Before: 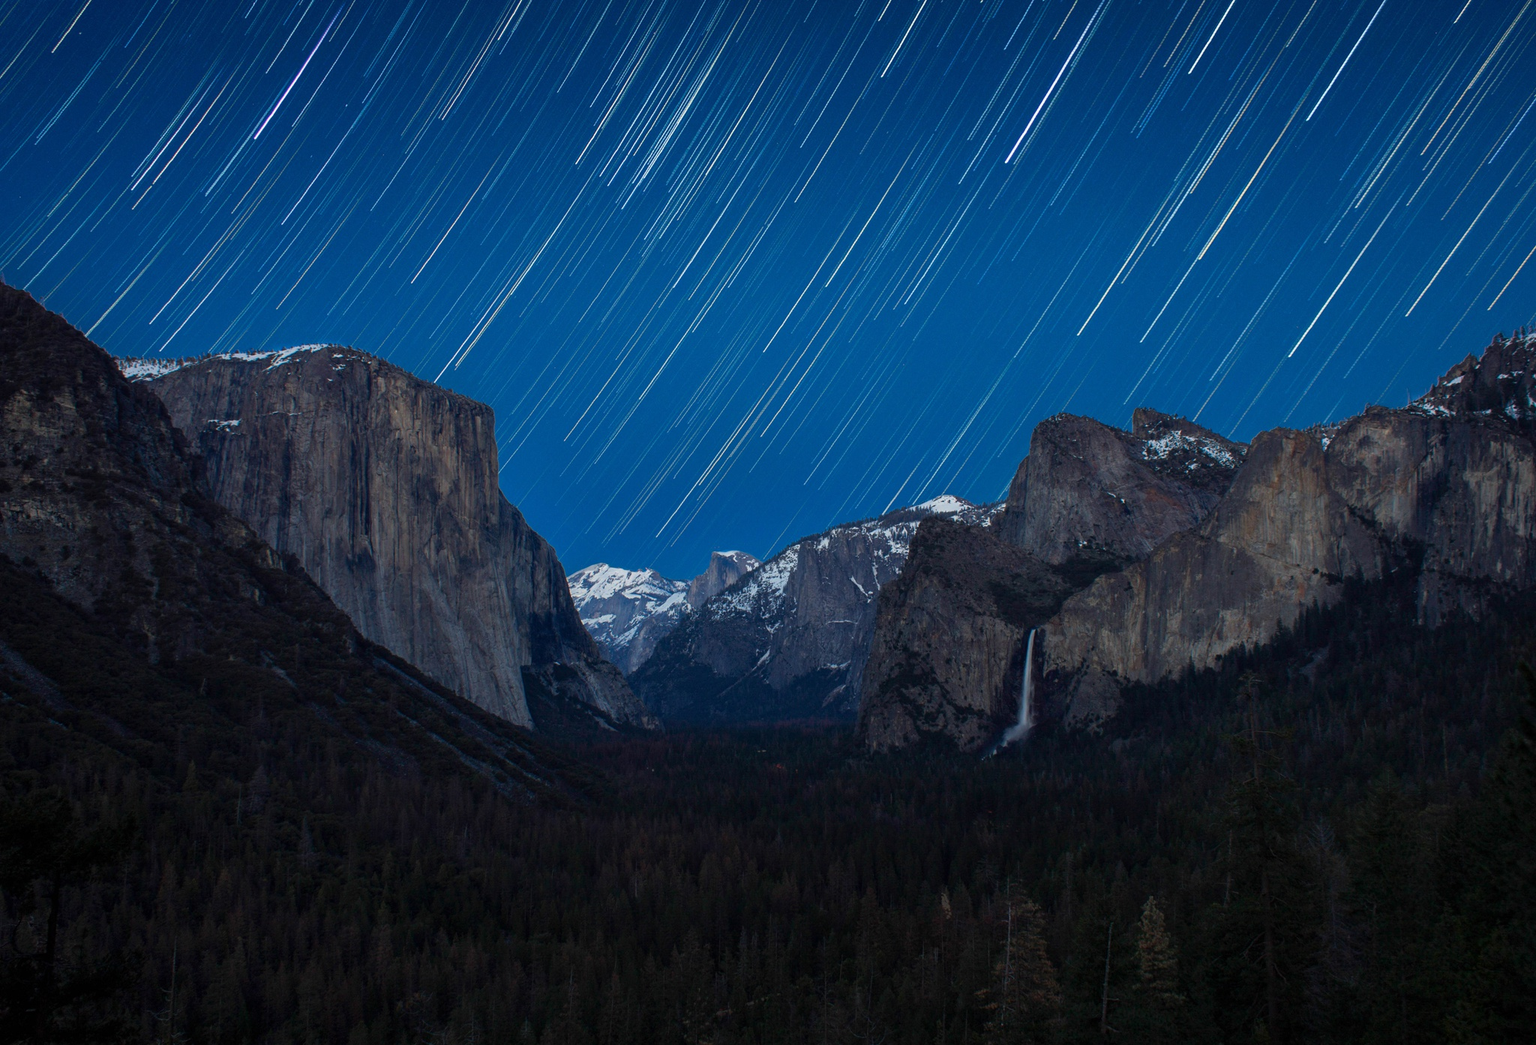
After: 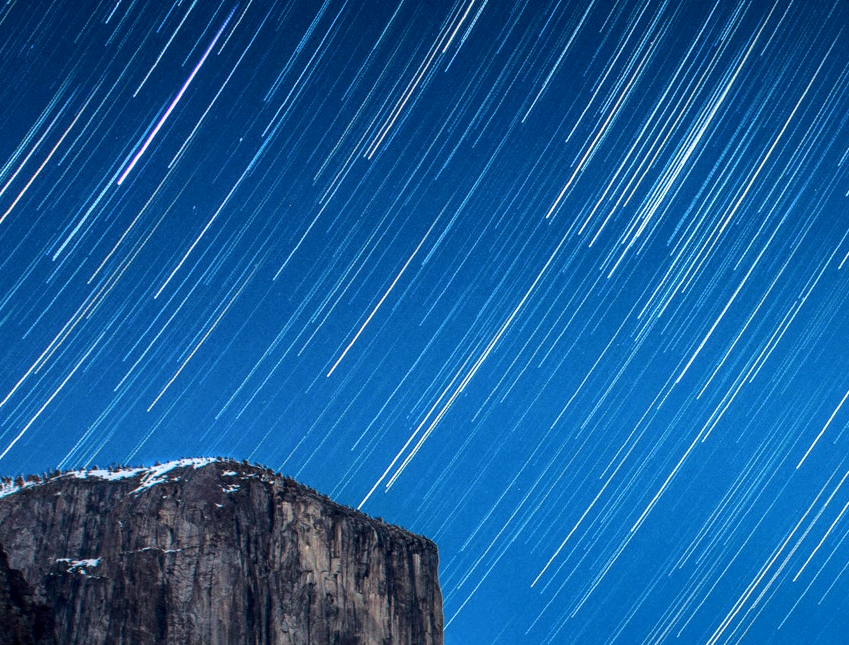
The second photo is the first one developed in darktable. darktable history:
crop and rotate: left 10.806%, top 0.081%, right 47.698%, bottom 53.559%
local contrast: detail 130%
base curve: curves: ch0 [(0, 0) (0.028, 0.03) (0.121, 0.232) (0.46, 0.748) (0.859, 0.968) (1, 1)]
